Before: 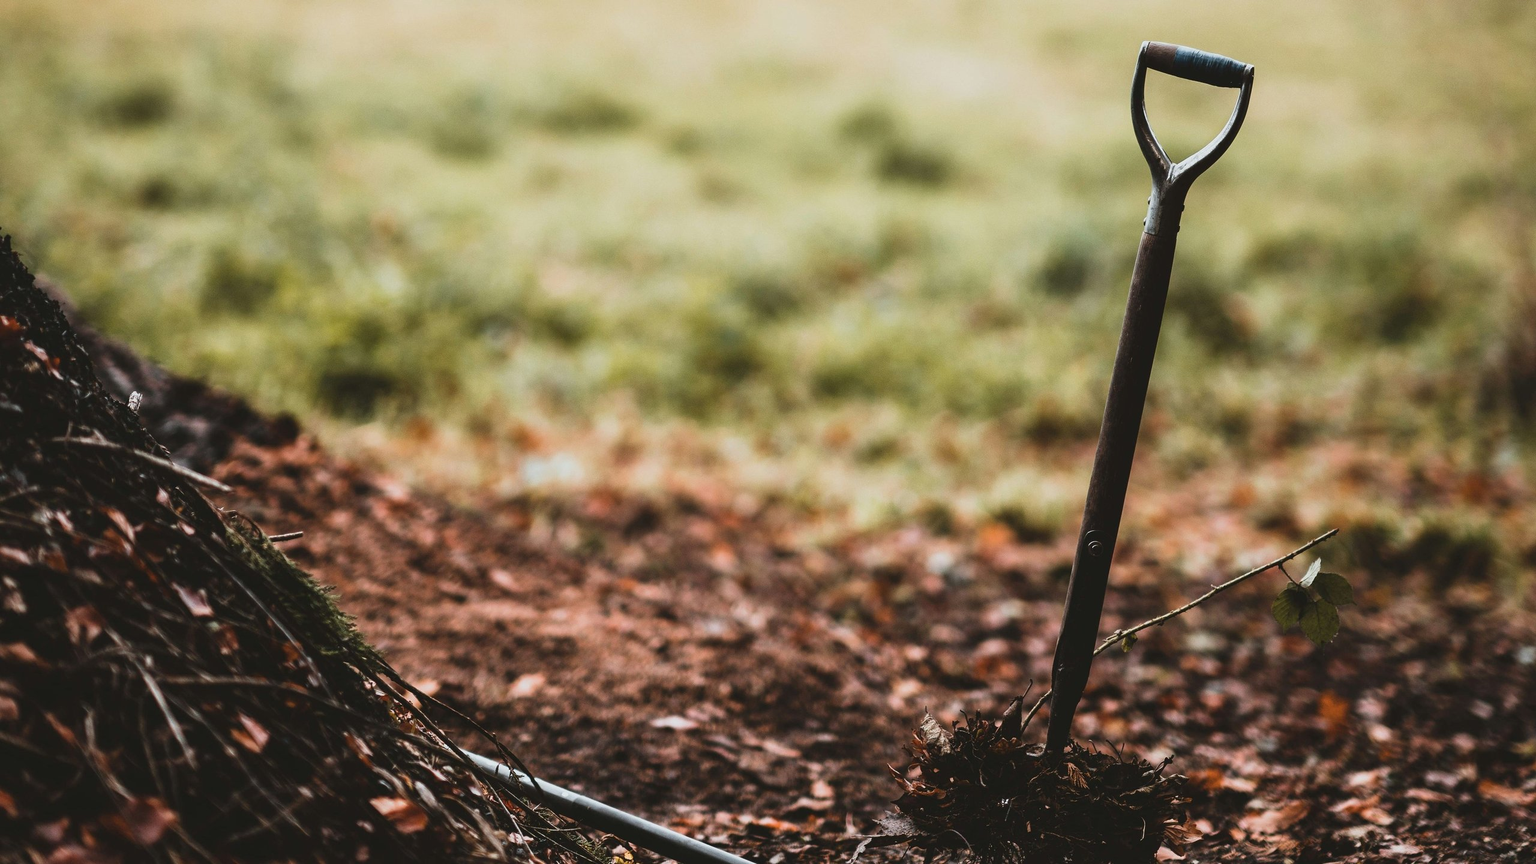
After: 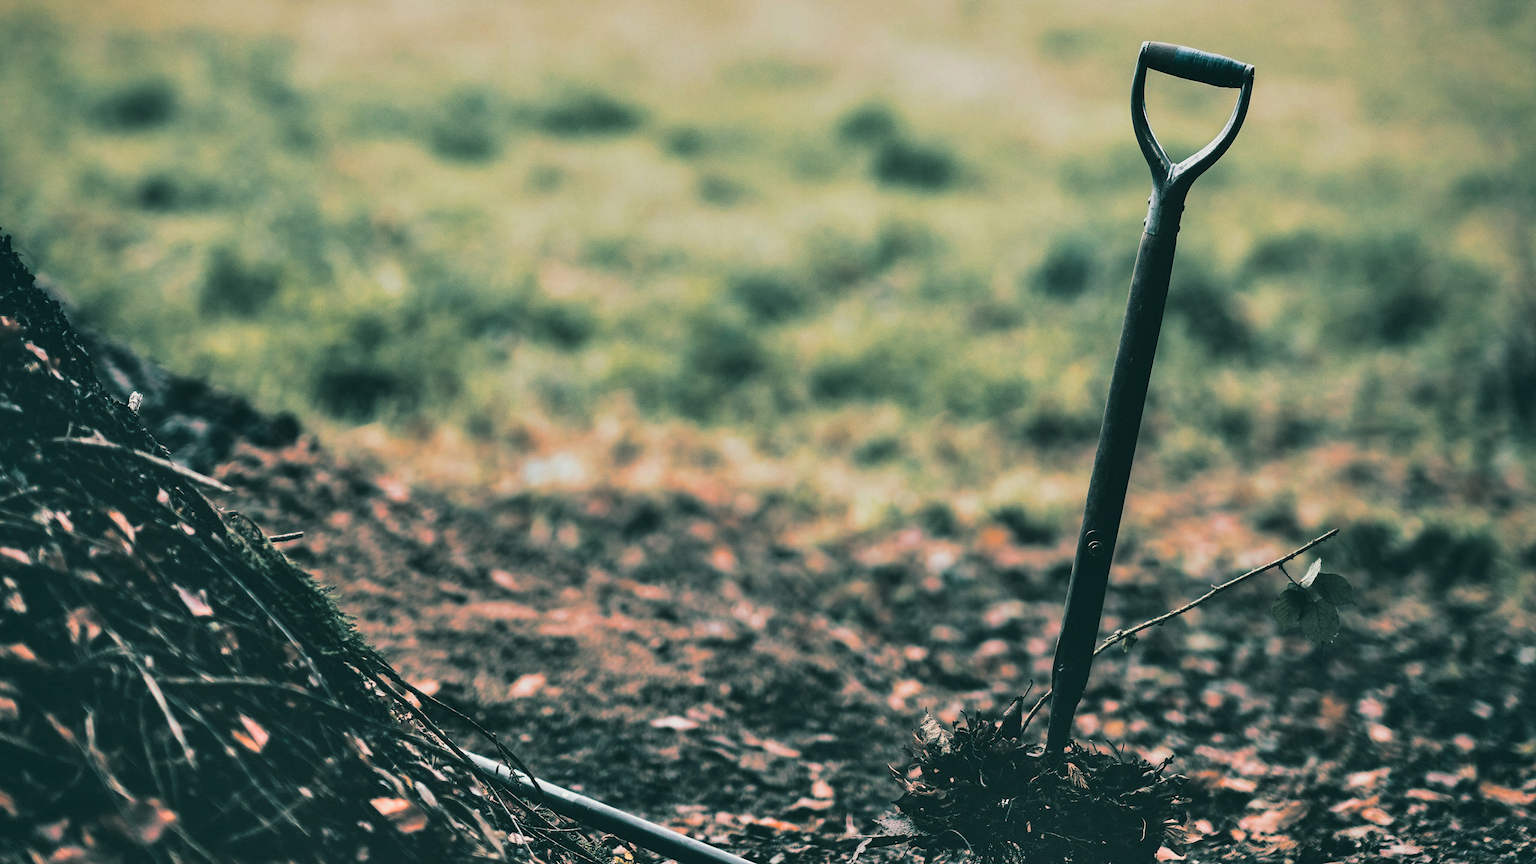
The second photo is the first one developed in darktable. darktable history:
shadows and highlights: shadows 52.42, soften with gaussian
vignetting: brightness -0.233, saturation 0.141
split-toning: shadows › hue 186.43°, highlights › hue 49.29°, compress 30.29%
